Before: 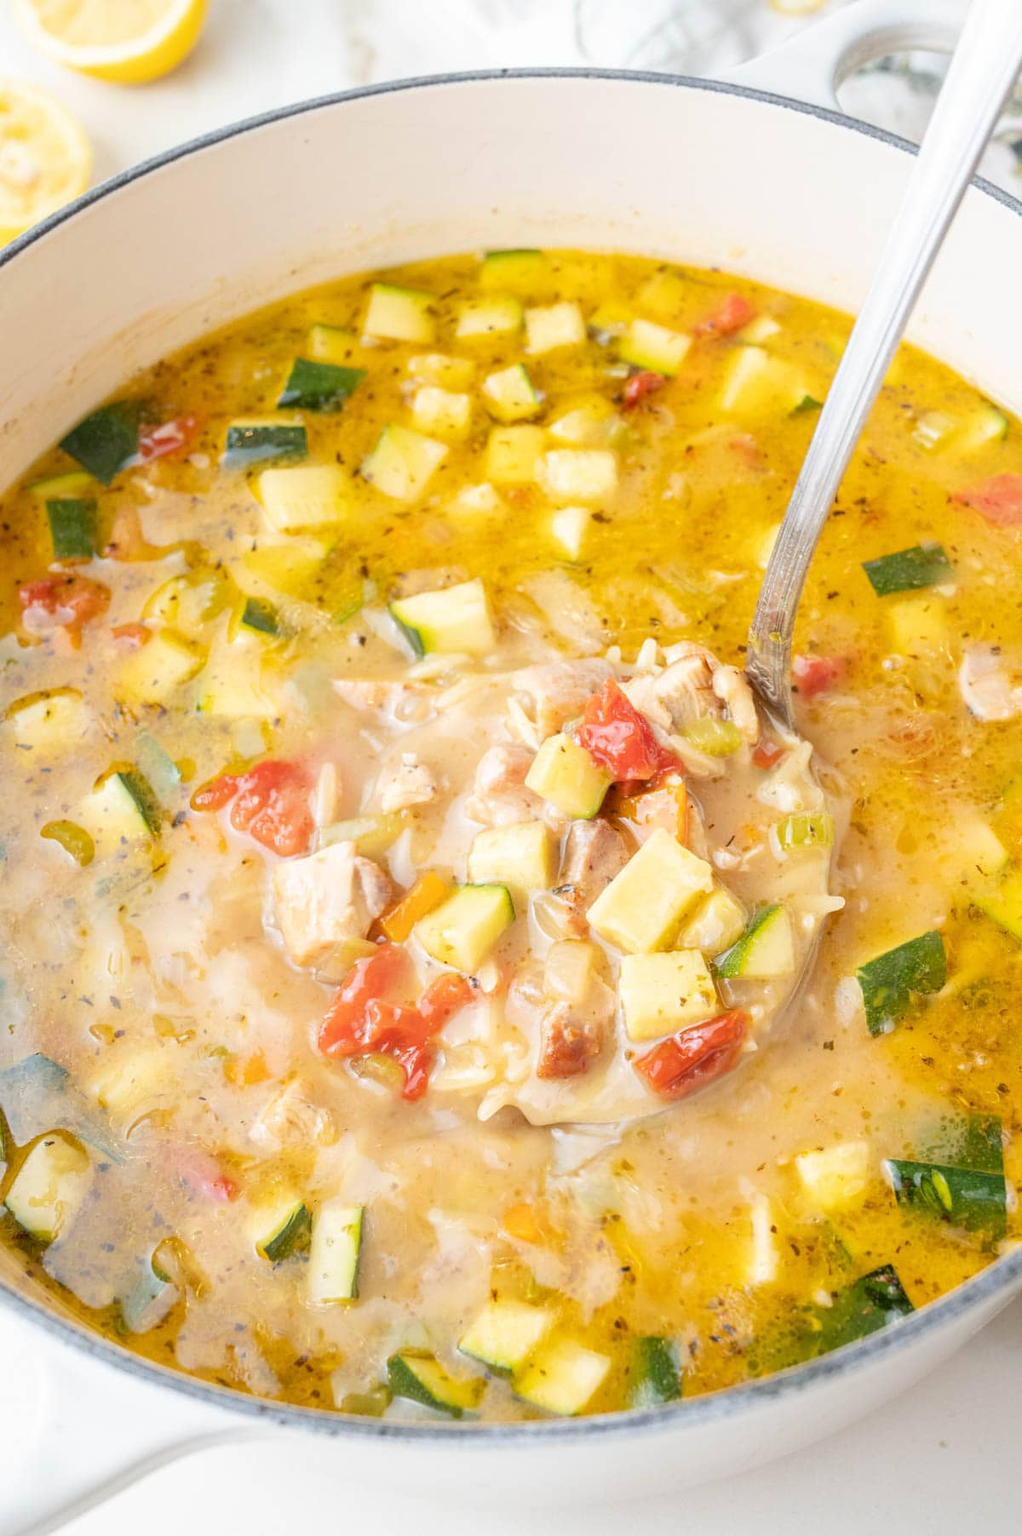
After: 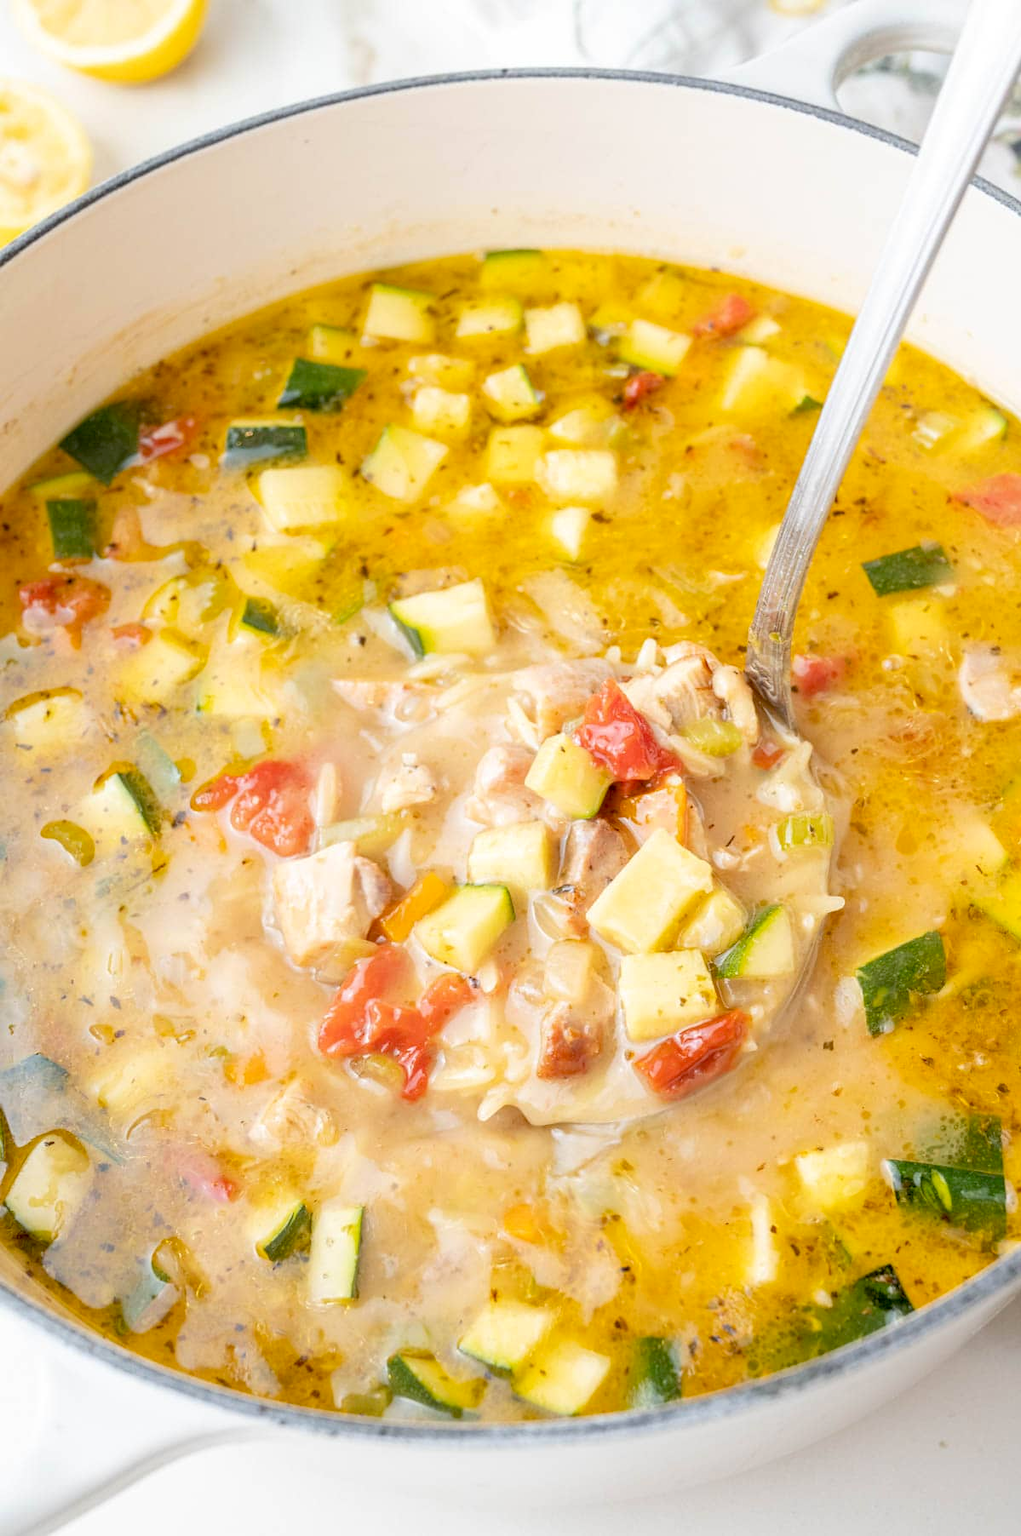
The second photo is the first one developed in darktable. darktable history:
exposure: black level correction 0.009, exposure 0.016 EV, compensate exposure bias true, compensate highlight preservation false
